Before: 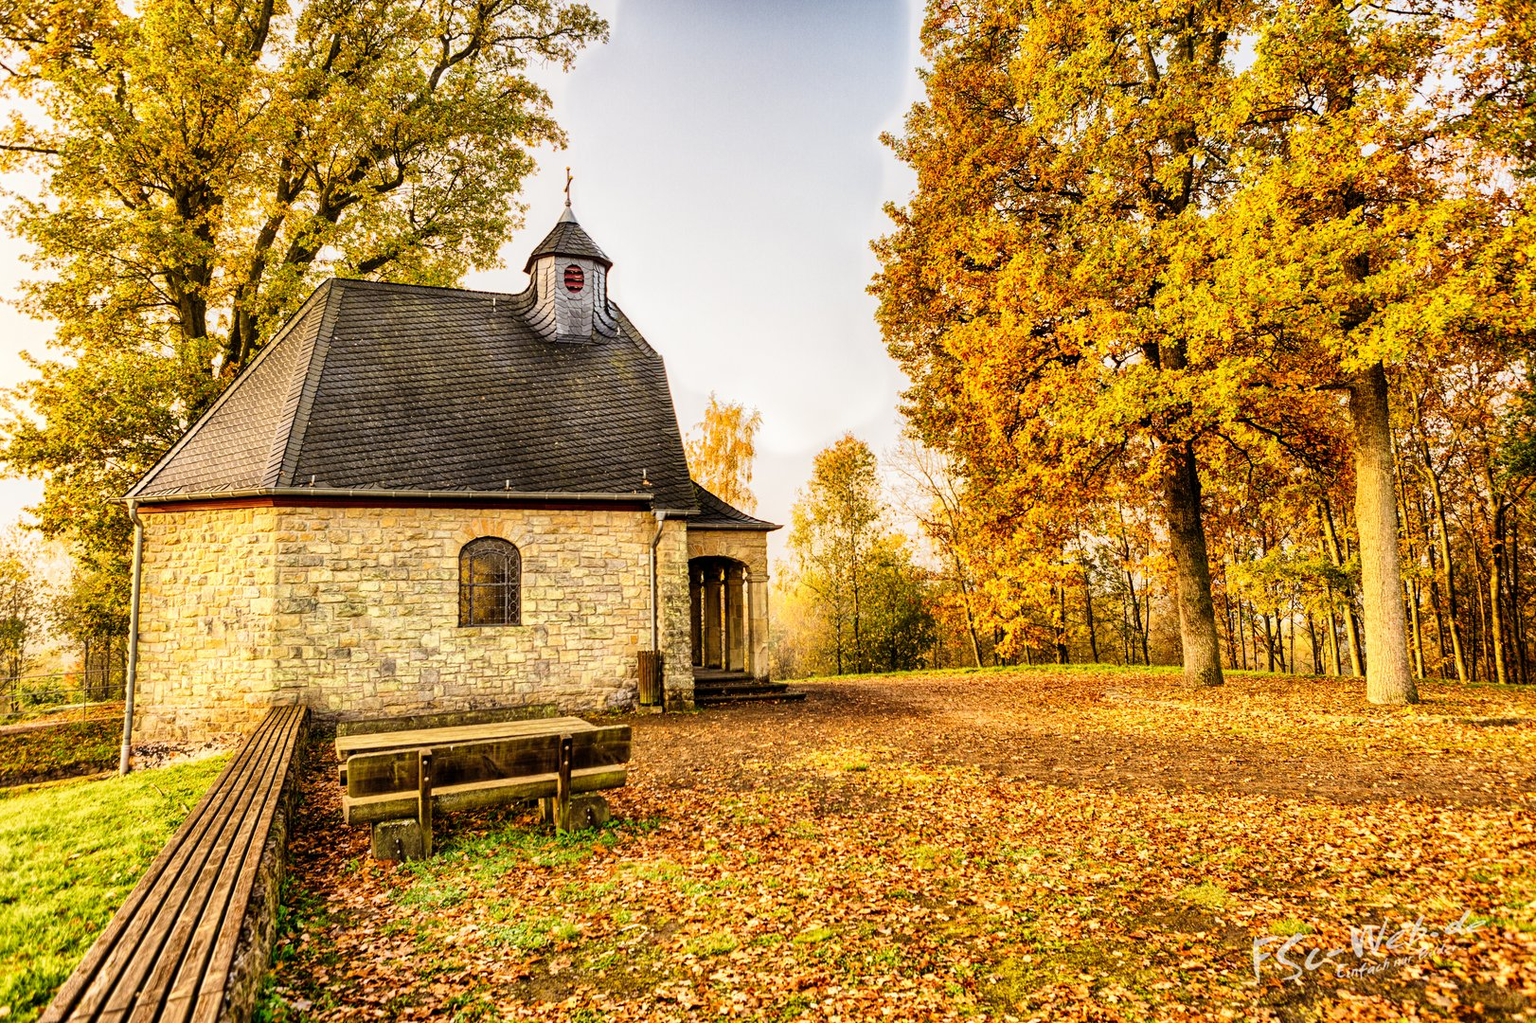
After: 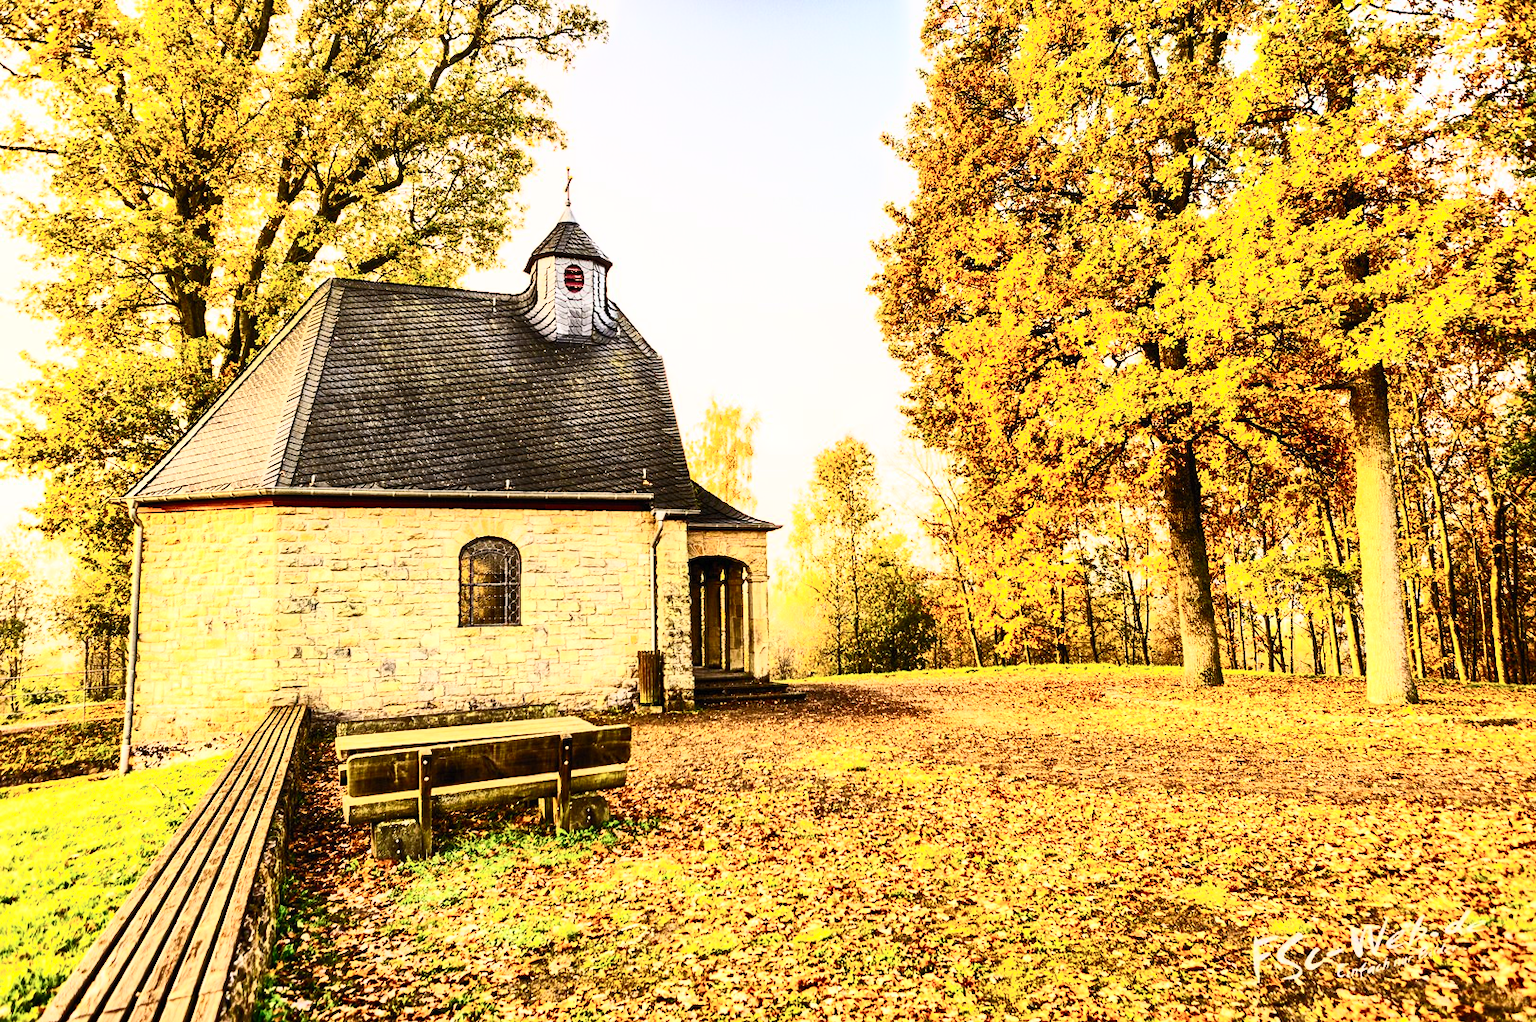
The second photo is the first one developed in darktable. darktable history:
contrast brightness saturation: contrast 0.611, brightness 0.359, saturation 0.136
